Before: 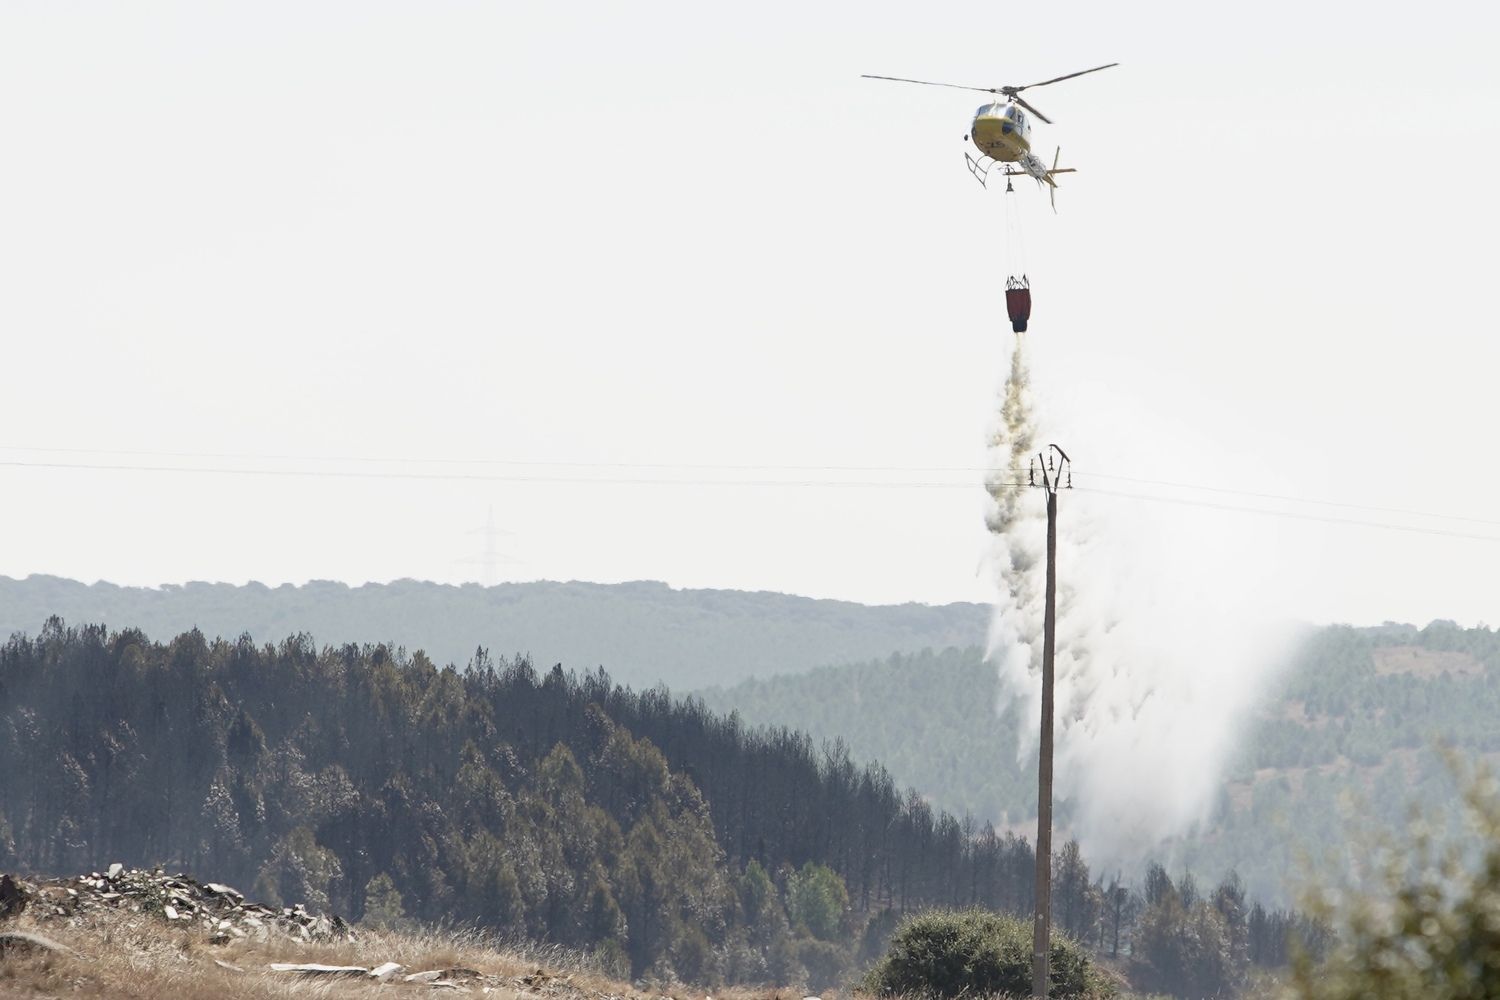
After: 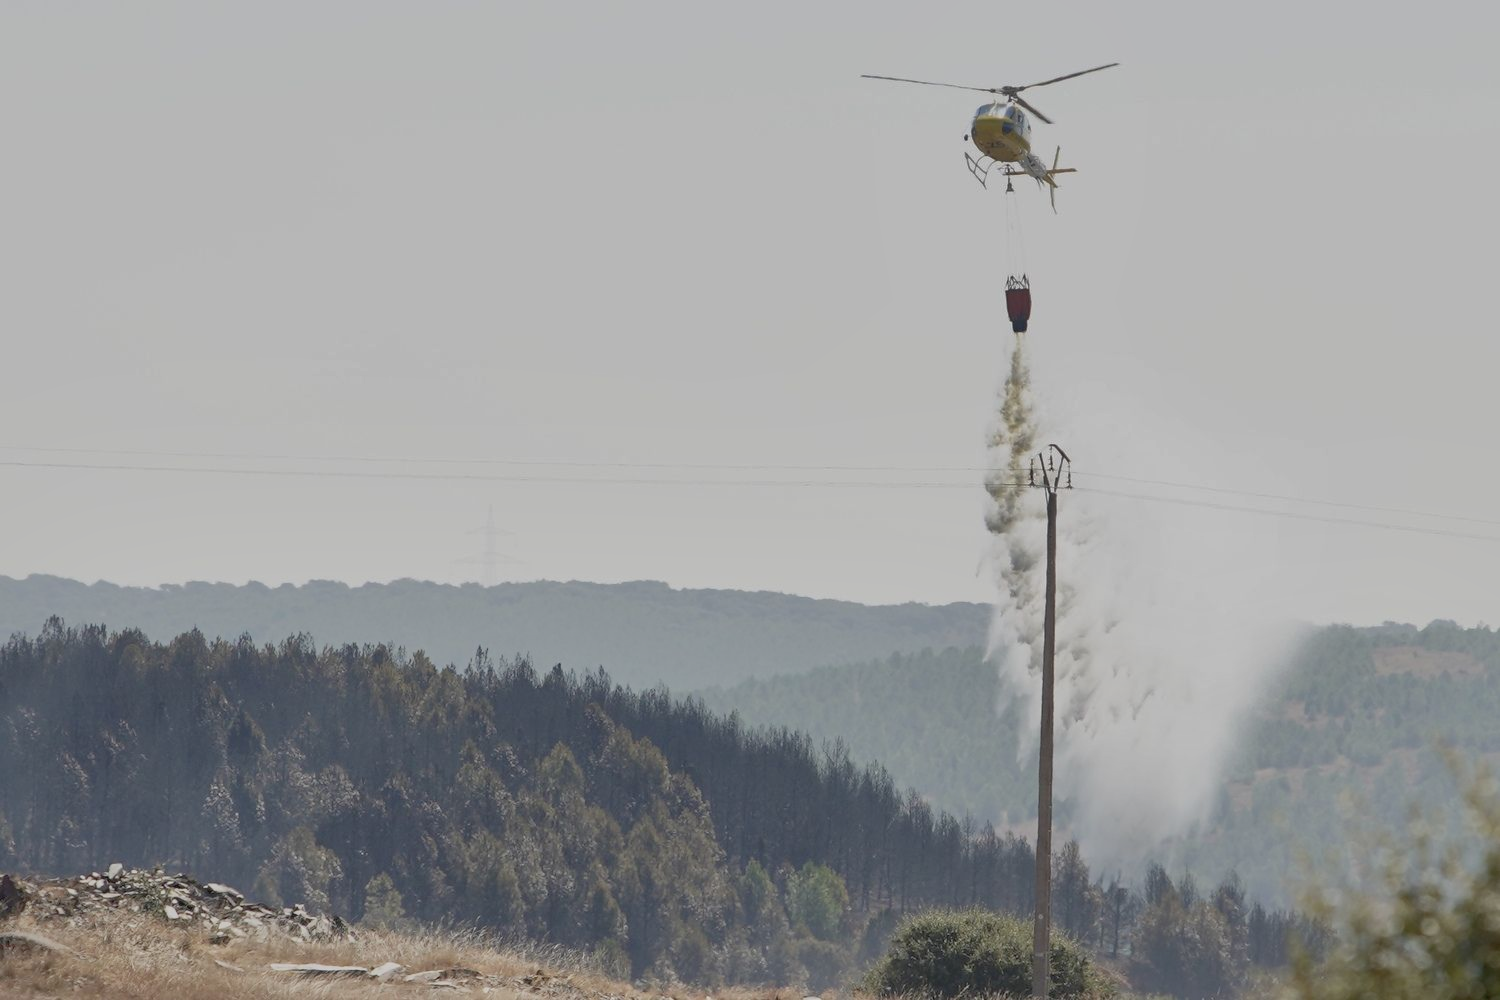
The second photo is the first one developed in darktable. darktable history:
tone equalizer: -8 EV -0.002 EV, -7 EV 0.005 EV, -6 EV -0.021 EV, -5 EV 0.012 EV, -4 EV -0.01 EV, -3 EV 0.012 EV, -2 EV -0.075 EV, -1 EV -0.316 EV, +0 EV -0.572 EV, smoothing diameter 24.82%, edges refinement/feathering 11.9, preserve details guided filter
shadows and highlights: highlights color adjustment 49.82%
